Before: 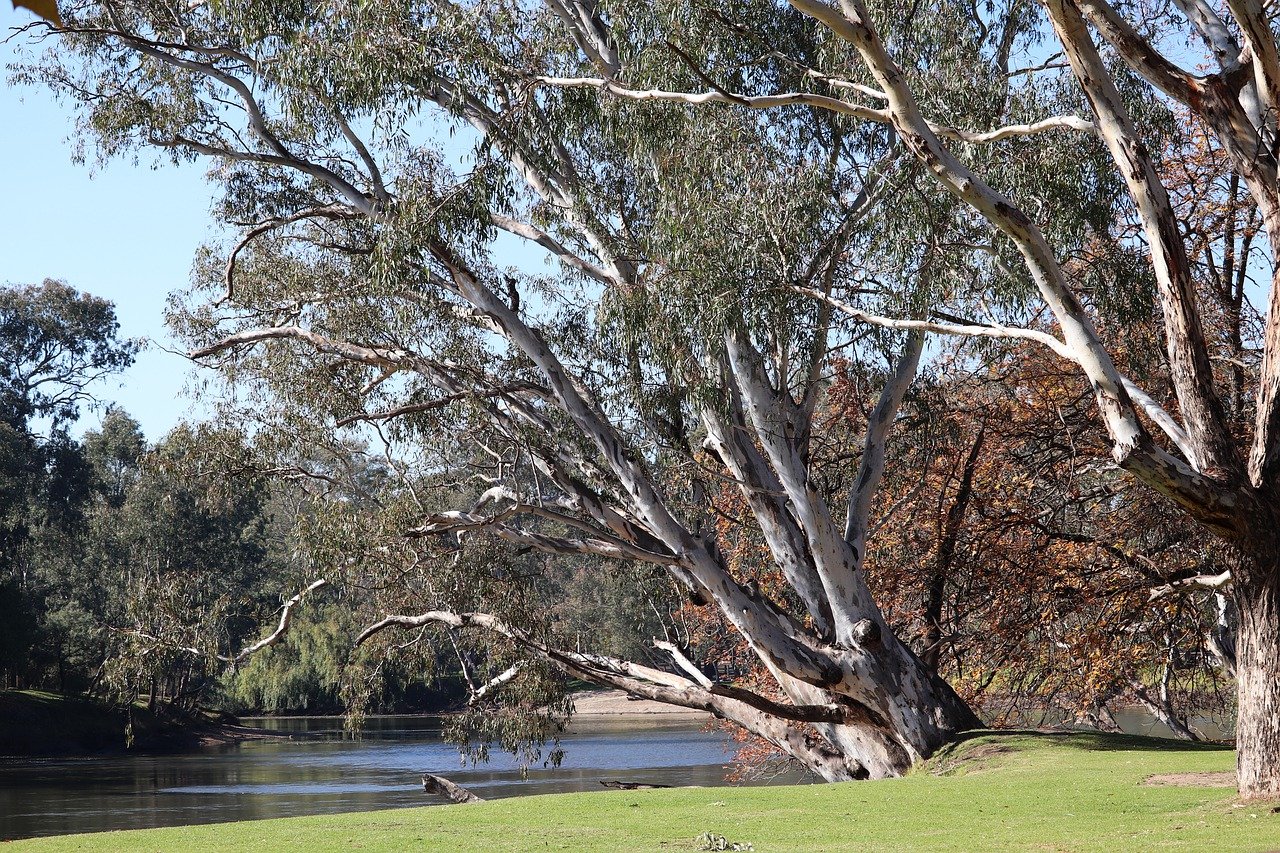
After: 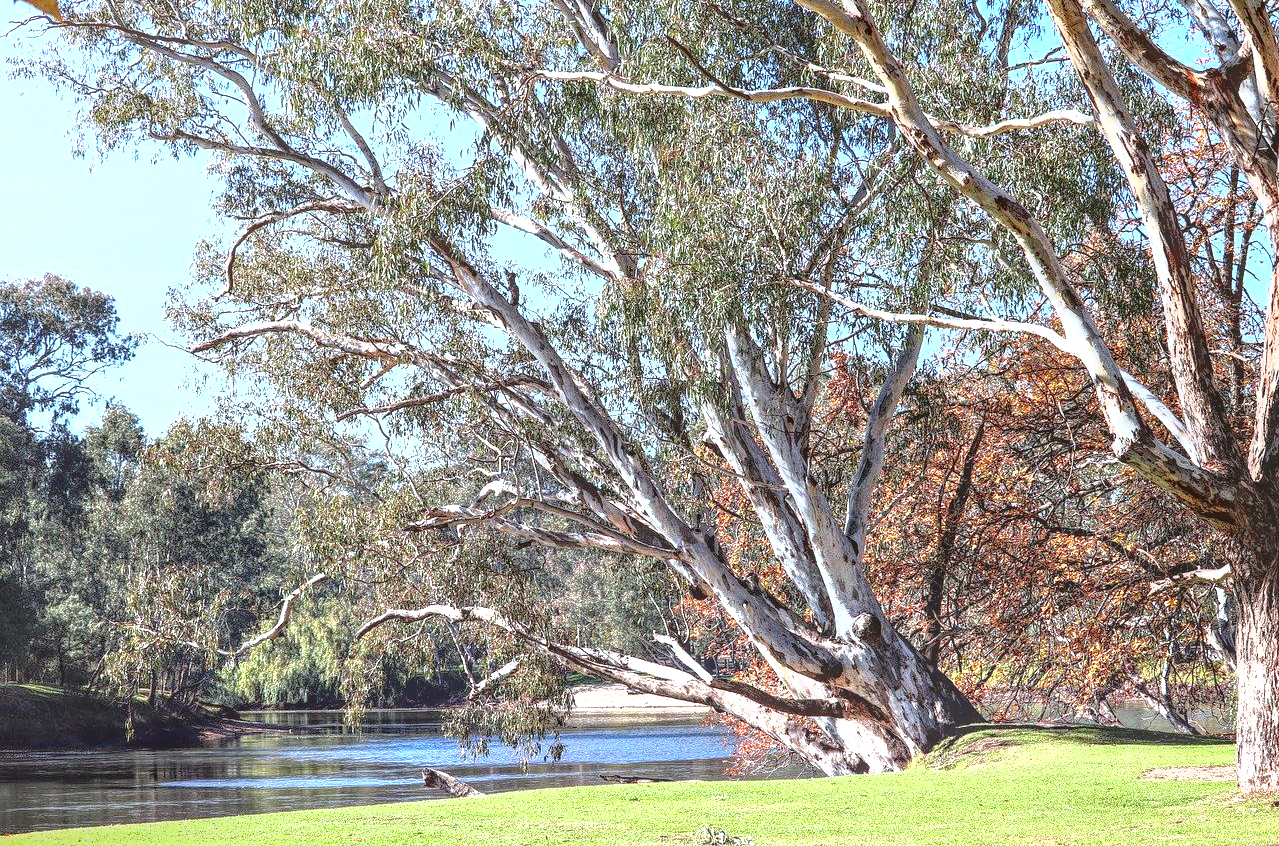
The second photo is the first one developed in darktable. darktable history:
crop: top 0.794%, right 0.047%
local contrast: highlights 20%, shadows 27%, detail 199%, midtone range 0.2
color correction: highlights a* -3.2, highlights b* -6.83, shadows a* 3.27, shadows b* 5.7
exposure: black level correction 0, exposure 1.106 EV, compensate highlight preservation false
contrast equalizer: y [[0.6 ×6], [0.55 ×6], [0 ×6], [0 ×6], [0 ×6]]
